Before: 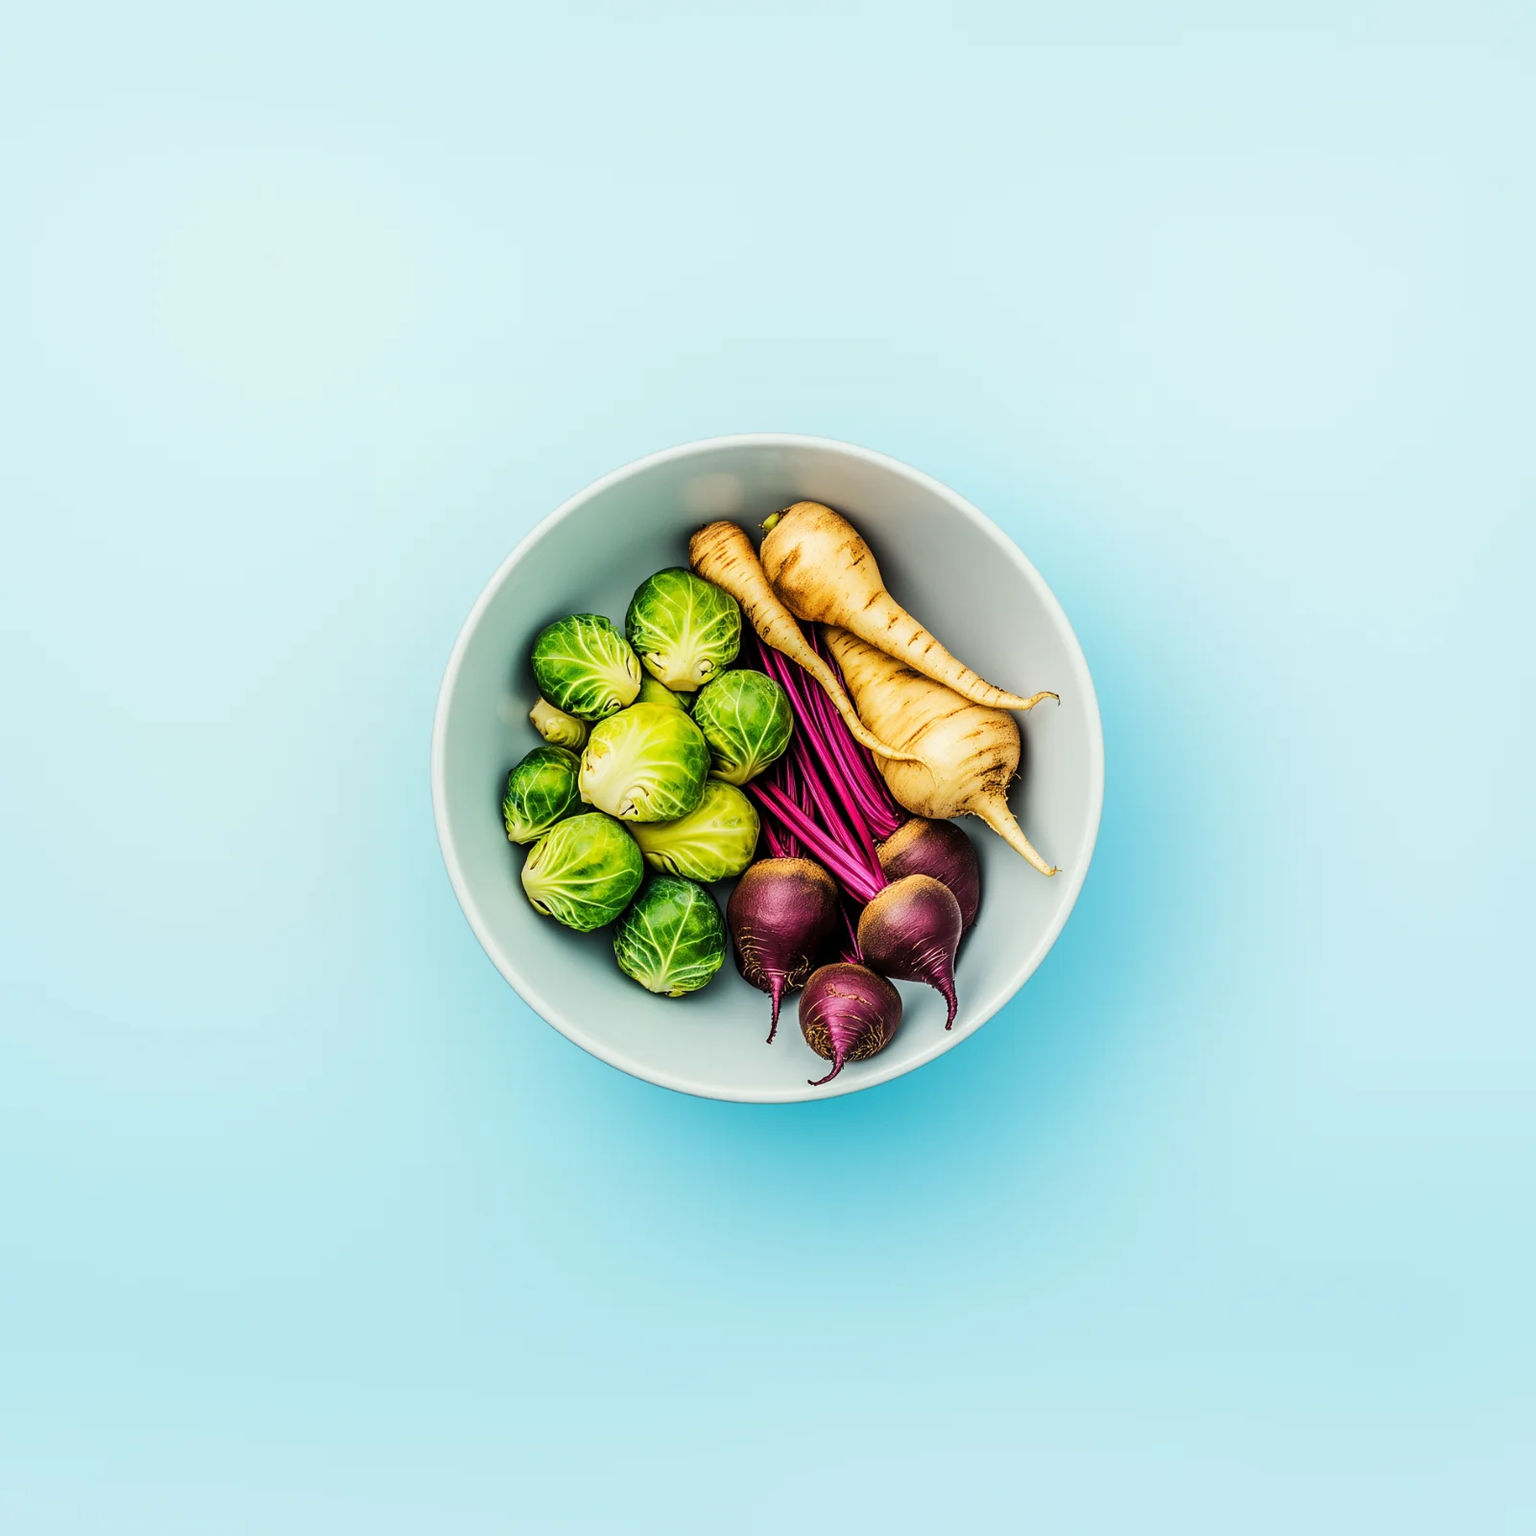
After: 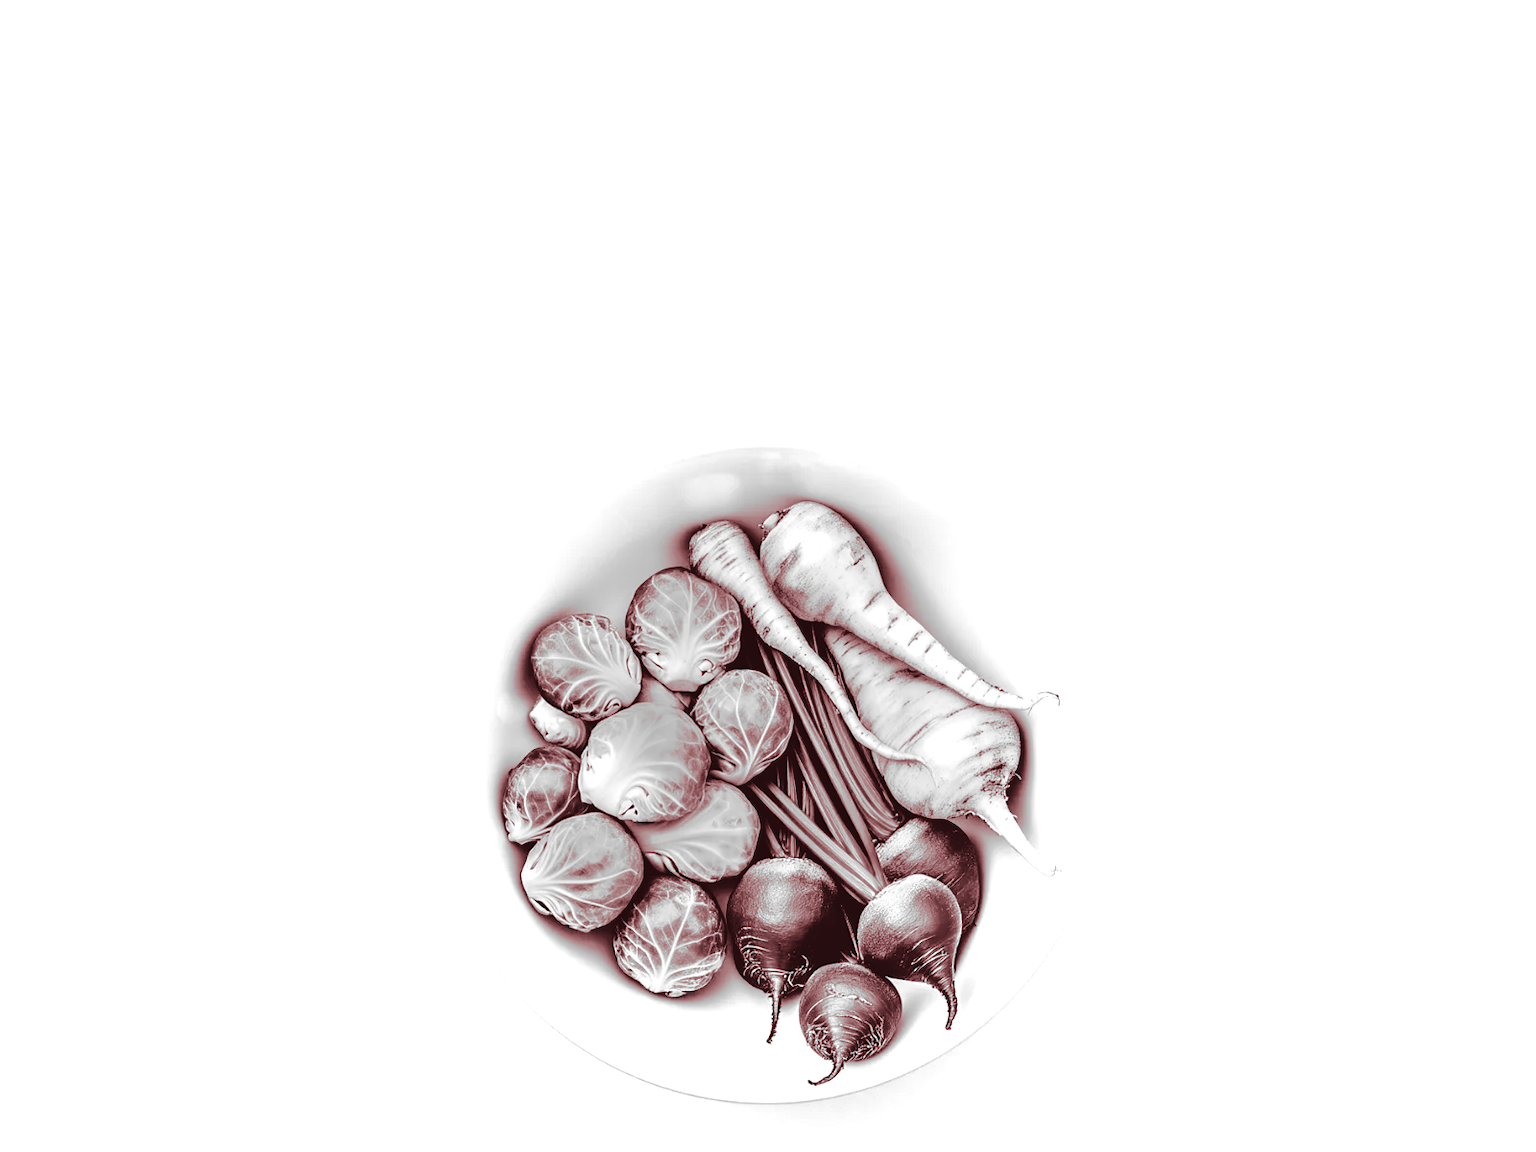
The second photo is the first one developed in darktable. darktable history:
exposure: black level correction 0, exposure 1 EV, compensate exposure bias true, compensate highlight preservation false
tone curve: curves: ch0 [(0, 0) (0.003, 0.089) (0.011, 0.089) (0.025, 0.088) (0.044, 0.089) (0.069, 0.094) (0.1, 0.108) (0.136, 0.119) (0.177, 0.147) (0.224, 0.204) (0.277, 0.28) (0.335, 0.389) (0.399, 0.486) (0.468, 0.588) (0.543, 0.647) (0.623, 0.705) (0.709, 0.759) (0.801, 0.815) (0.898, 0.873) (1, 1)], preserve colors none
crop: bottom 24.967%
split-toning: highlights › saturation 0, balance -61.83
monochrome: size 1
contrast brightness saturation: brightness 0.15
tone equalizer: -8 EV -0.417 EV, -7 EV -0.389 EV, -6 EV -0.333 EV, -5 EV -0.222 EV, -3 EV 0.222 EV, -2 EV 0.333 EV, -1 EV 0.389 EV, +0 EV 0.417 EV, edges refinement/feathering 500, mask exposure compensation -1.57 EV, preserve details no
color correction: highlights a* 10.12, highlights b* 39.04, shadows a* 14.62, shadows b* 3.37
